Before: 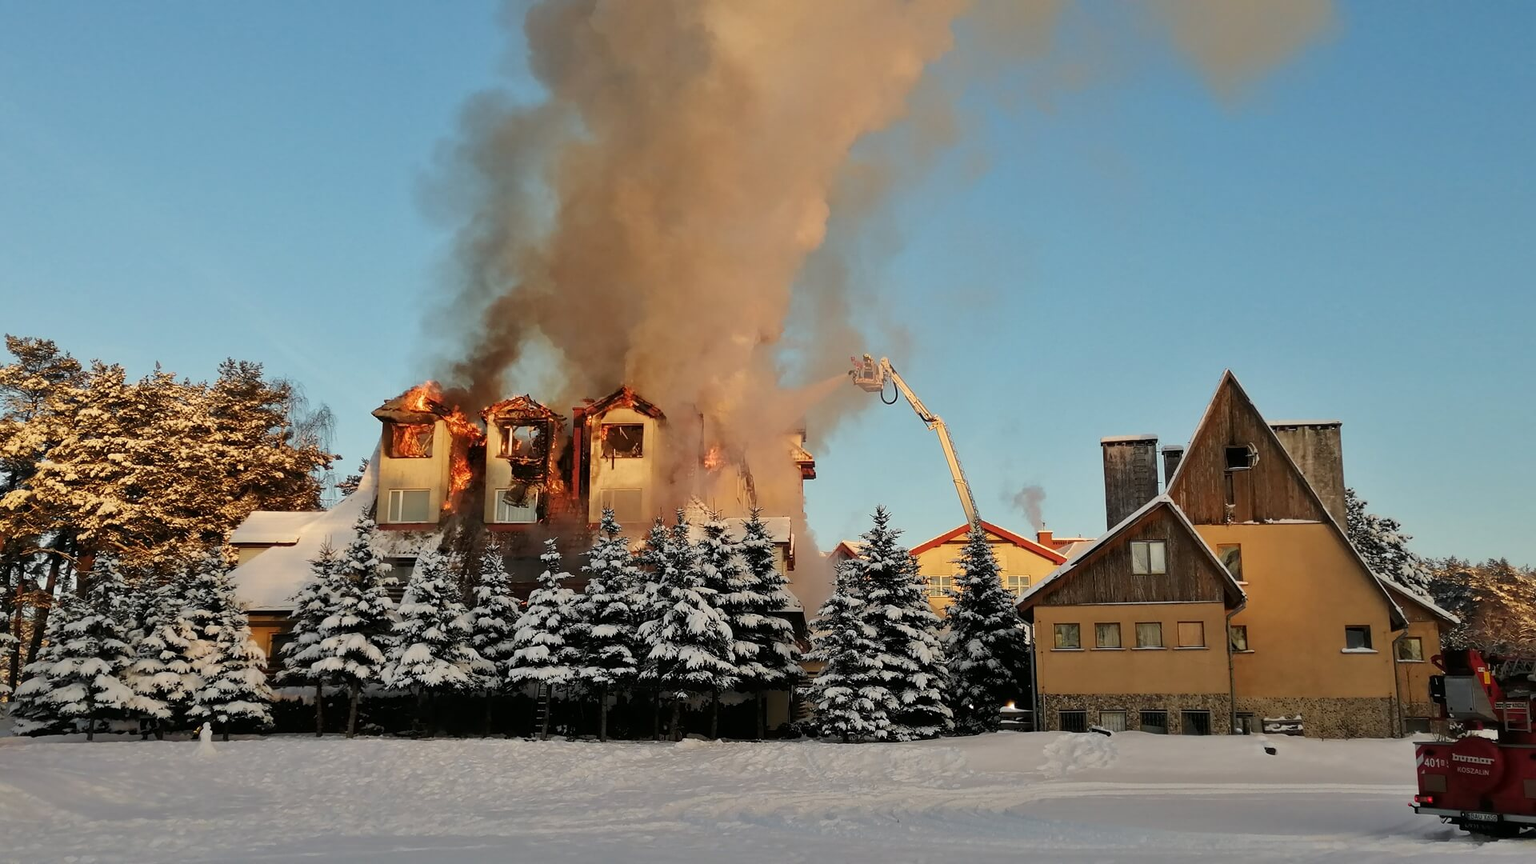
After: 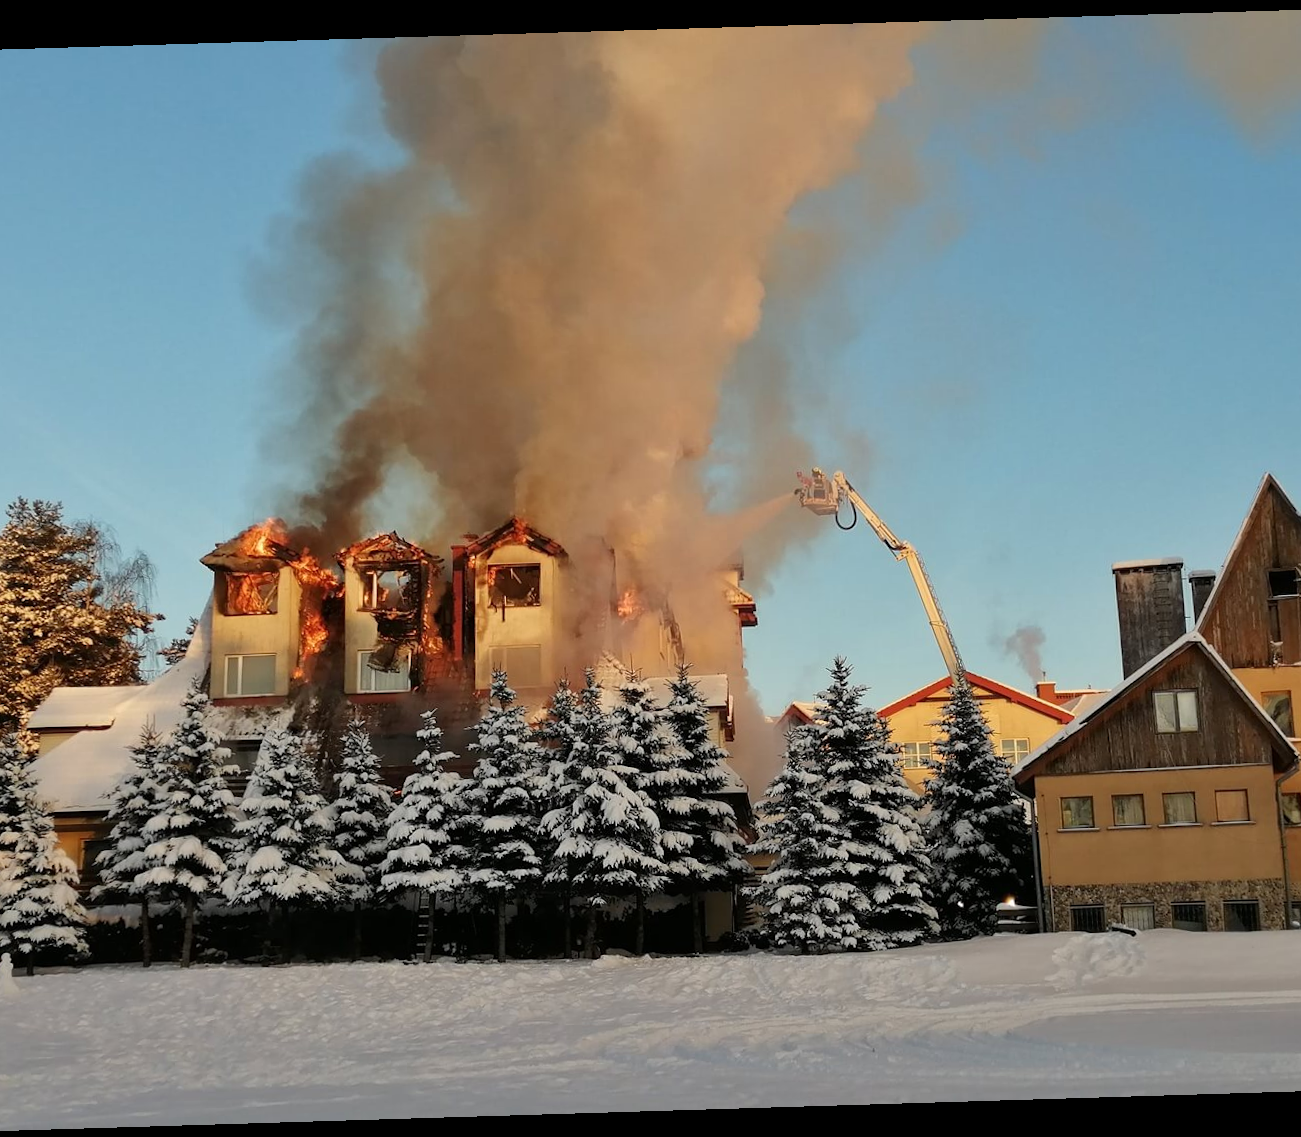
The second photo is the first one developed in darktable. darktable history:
rotate and perspective: rotation -1.75°, automatic cropping off
crop and rotate: left 14.385%, right 18.948%
